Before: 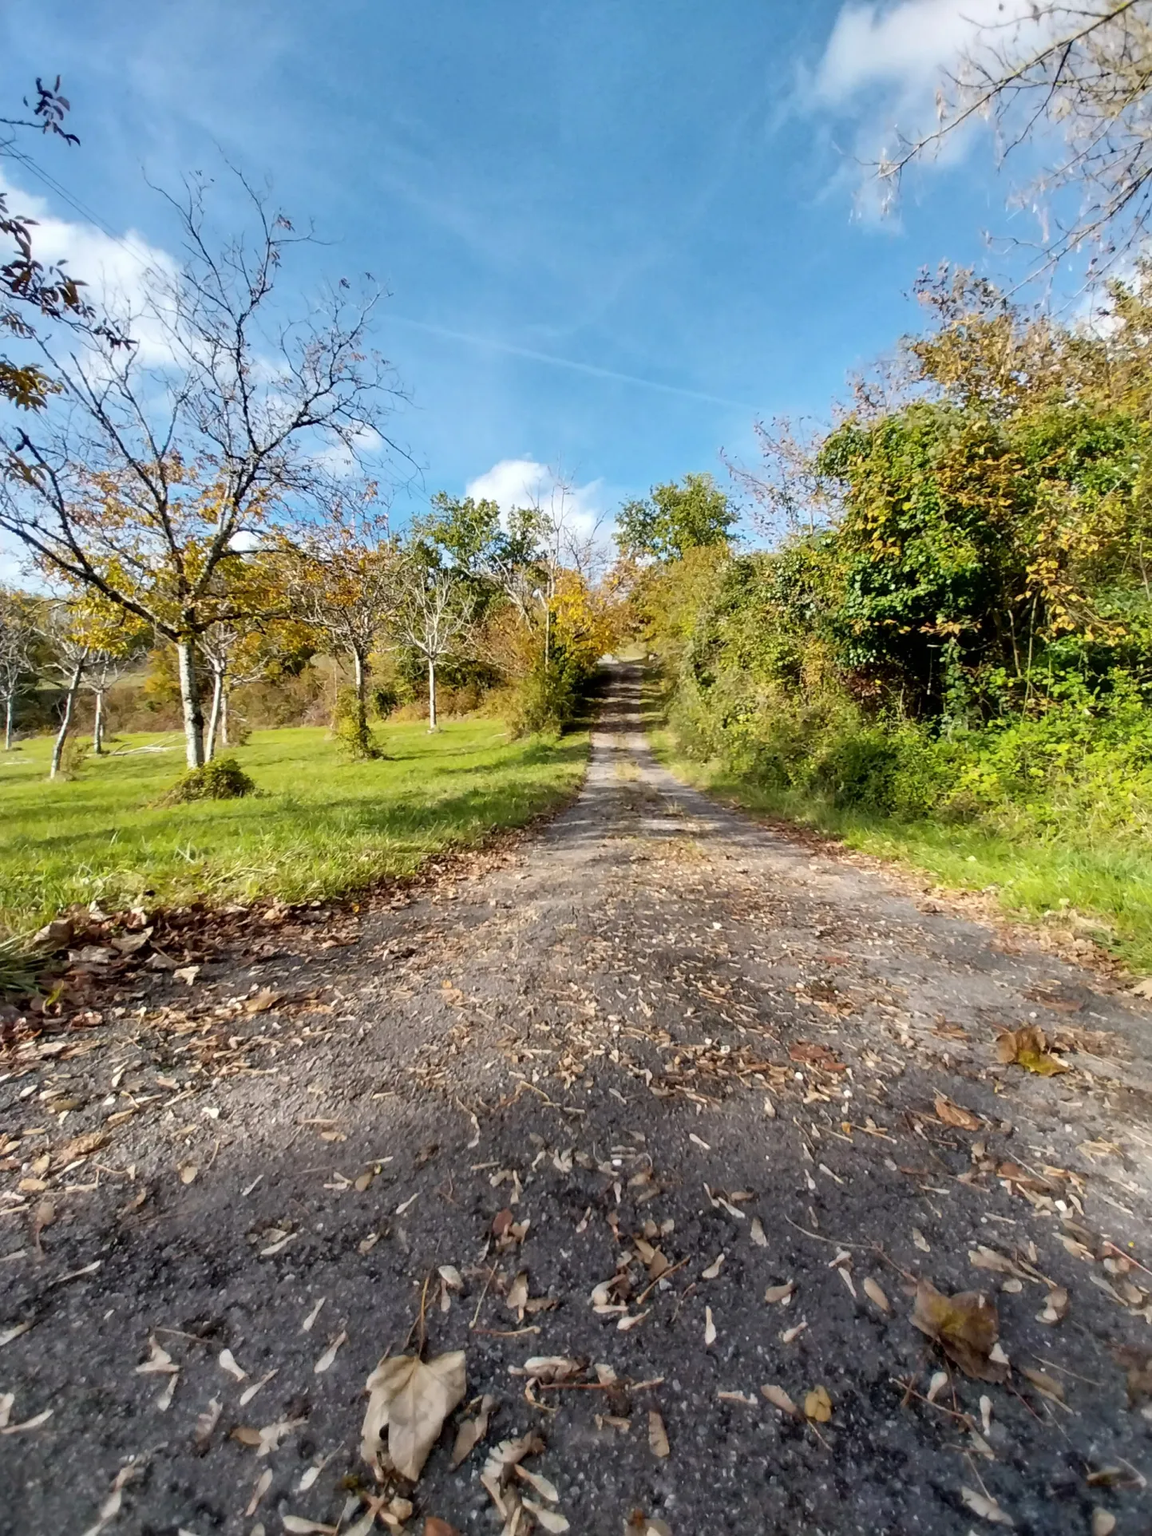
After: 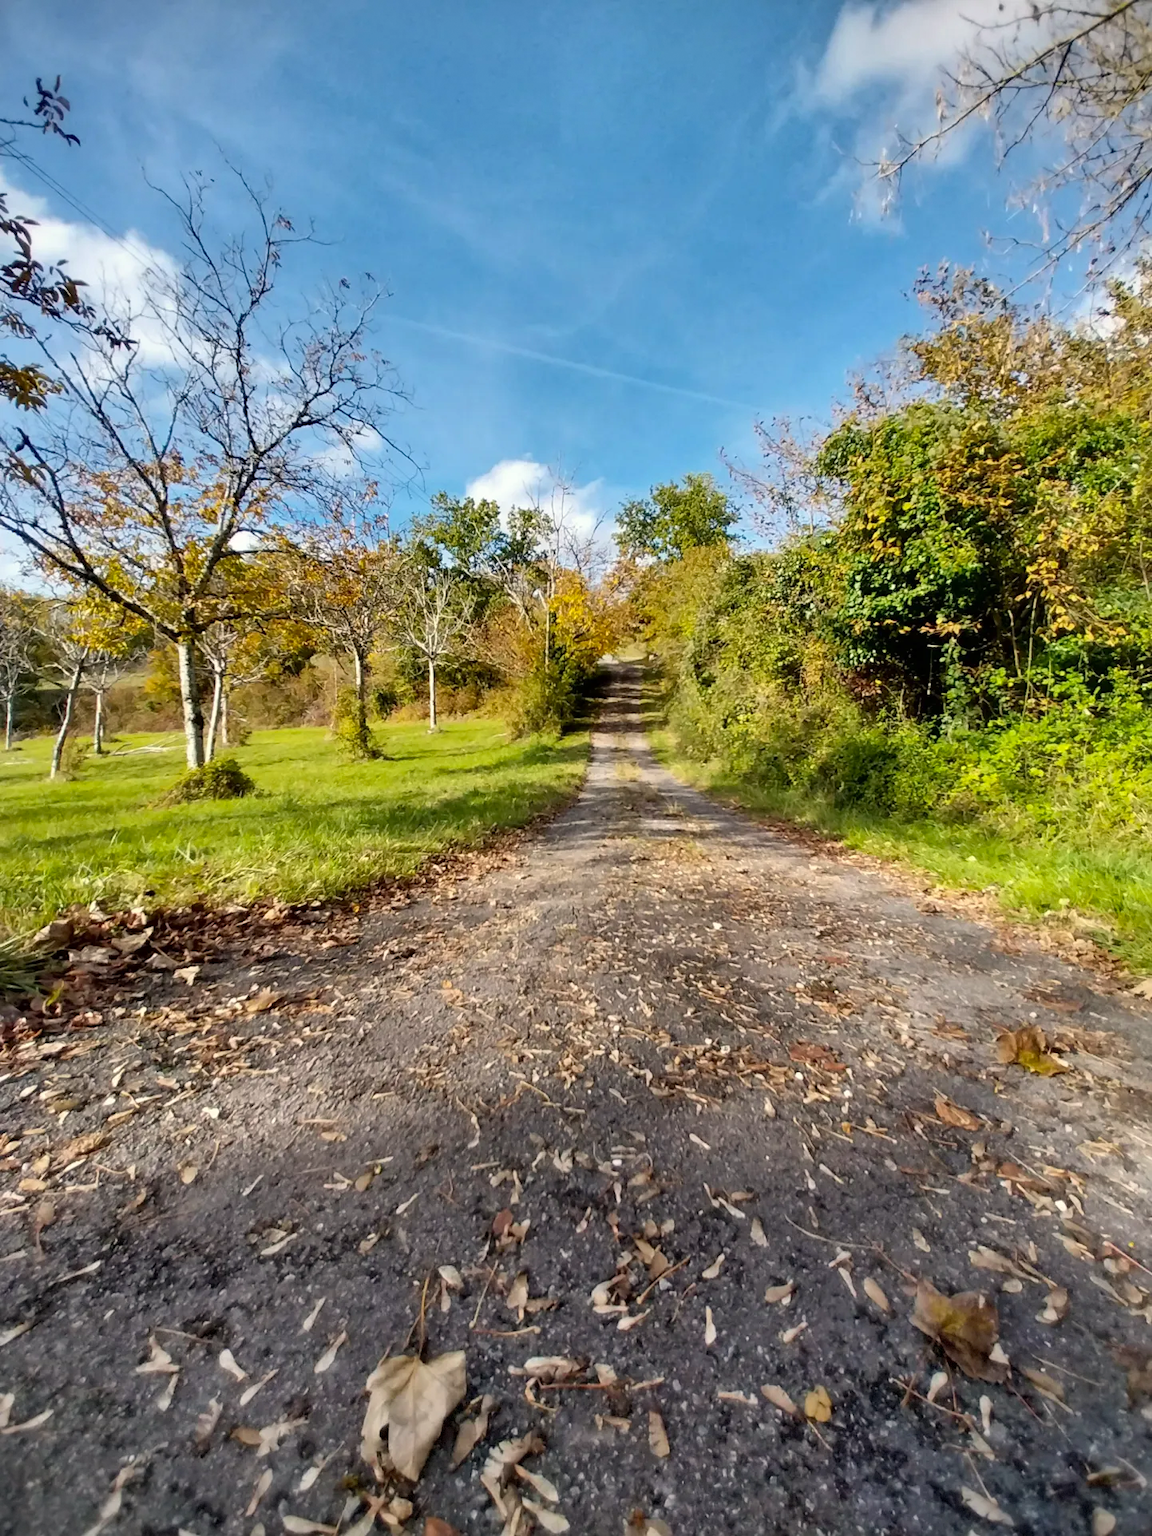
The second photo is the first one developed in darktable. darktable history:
vignetting: fall-off start 100%, fall-off radius 71%, brightness -0.434, saturation -0.2, width/height ratio 1.178, dithering 8-bit output, unbound false
color correction: highlights a* 0.816, highlights b* 2.78, saturation 1.1
shadows and highlights: soften with gaussian
